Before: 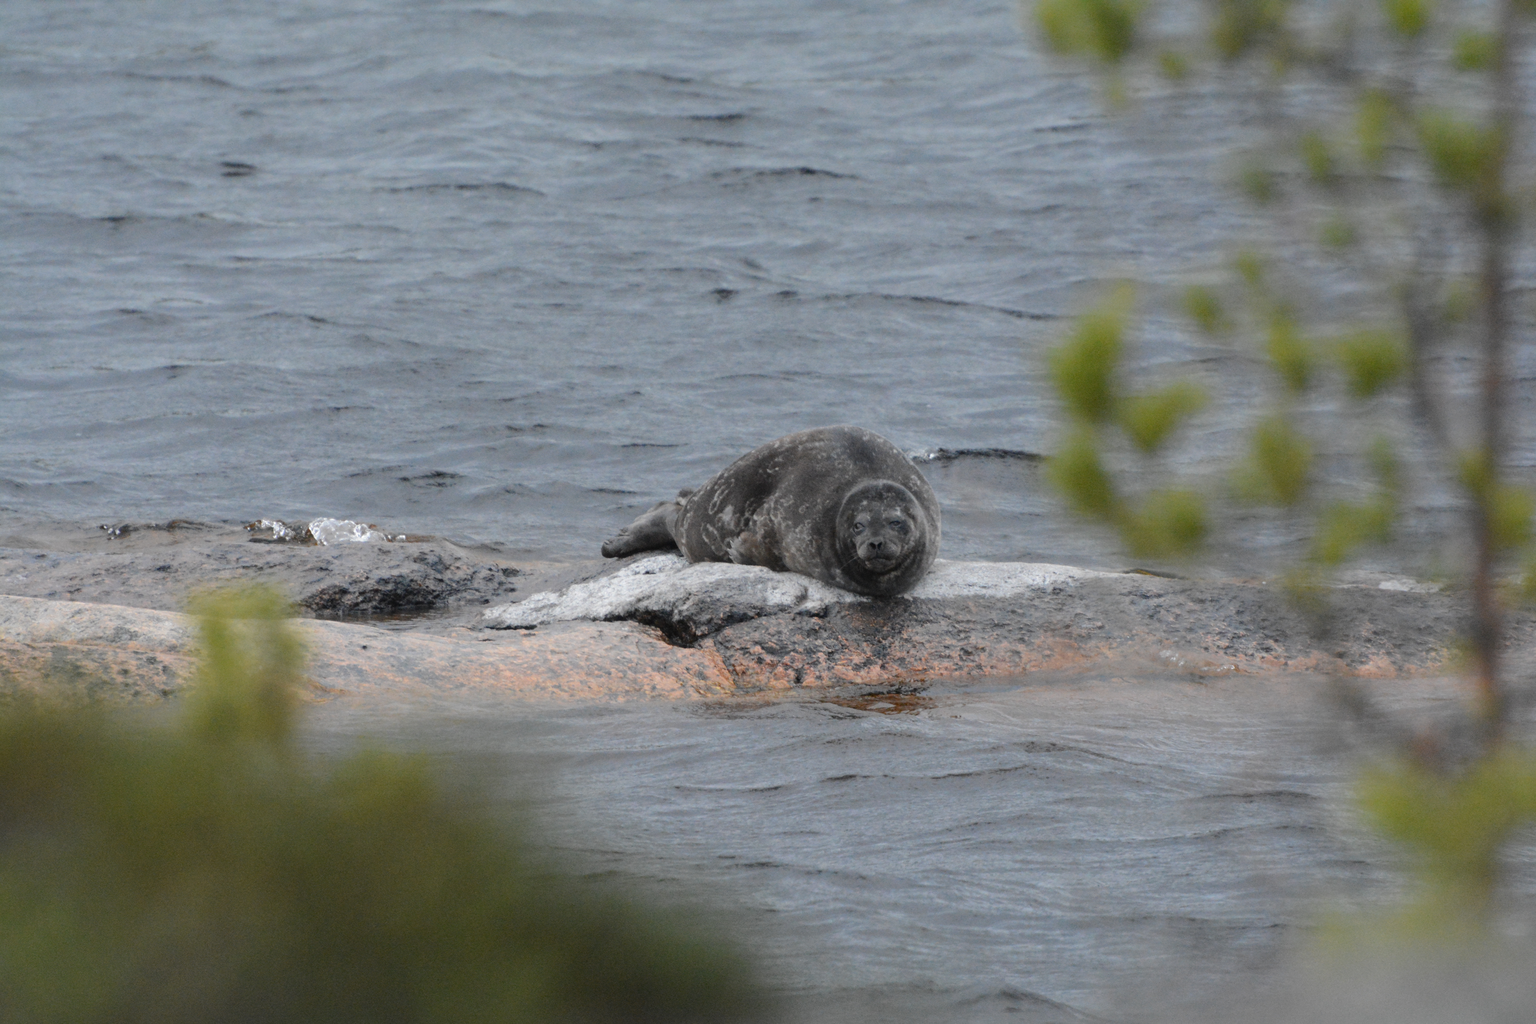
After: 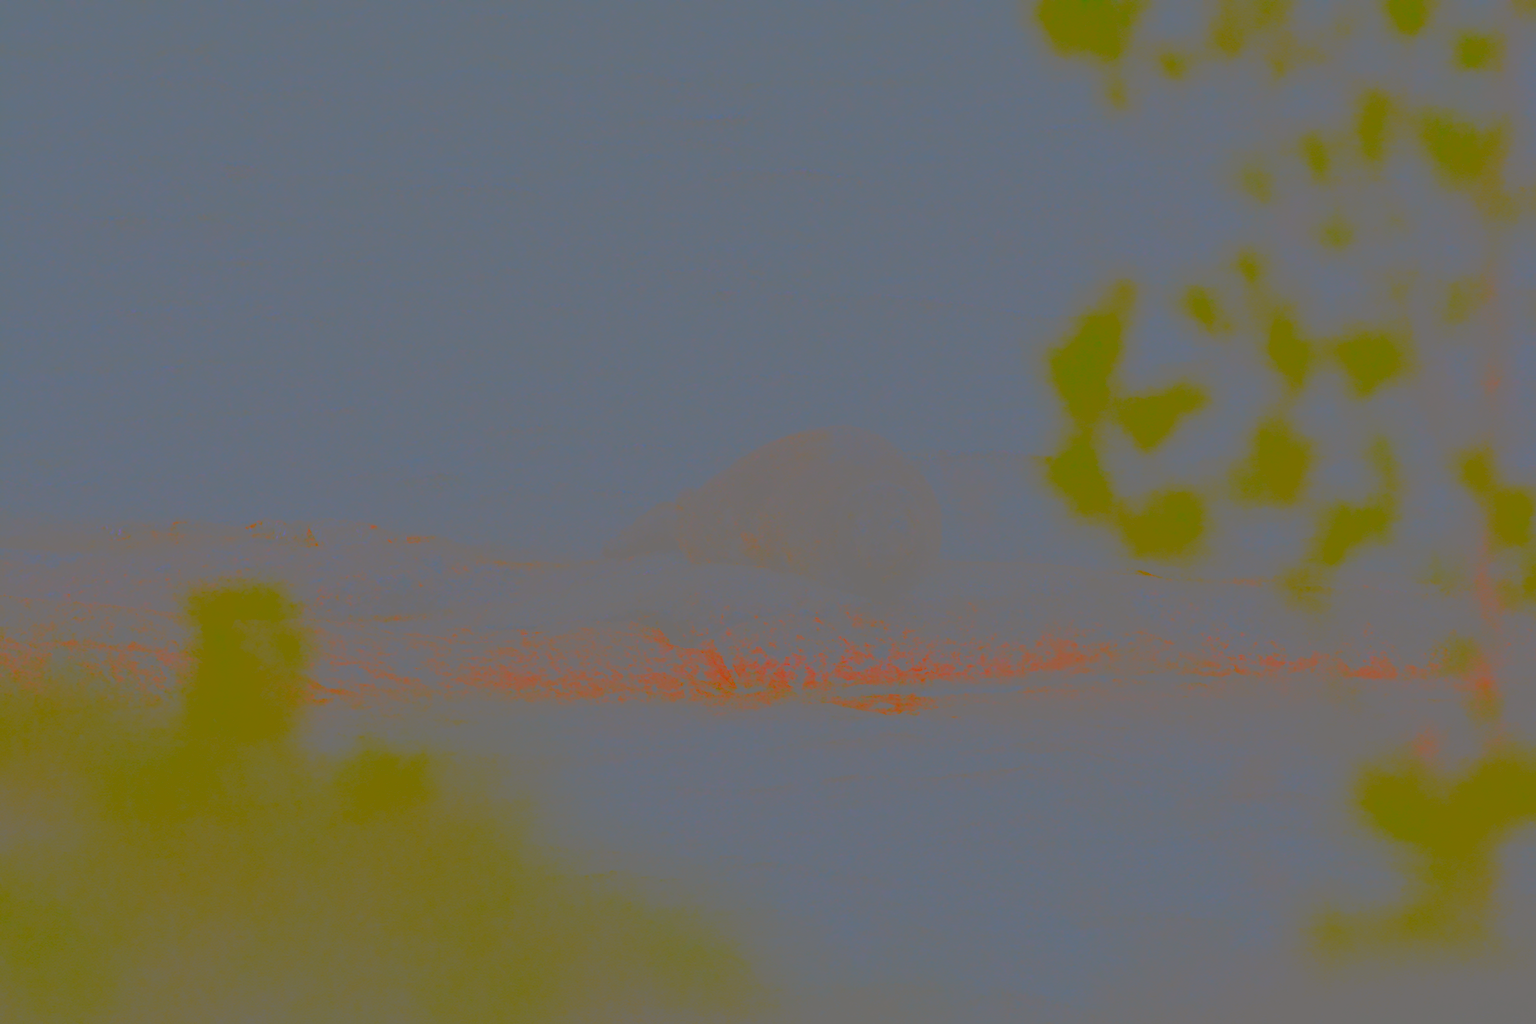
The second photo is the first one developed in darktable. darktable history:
filmic rgb: black relative exposure -7.65 EV, white relative exposure 4.56 EV, hardness 3.61
contrast brightness saturation: contrast -0.99, brightness -0.17, saturation 0.75
tone curve: curves: ch0 [(0, 0) (0.239, 0.248) (0.508, 0.606) (0.826, 0.855) (1, 0.945)]; ch1 [(0, 0) (0.401, 0.42) (0.442, 0.47) (0.492, 0.498) (0.511, 0.516) (0.555, 0.586) (0.681, 0.739) (1, 1)]; ch2 [(0, 0) (0.411, 0.433) (0.5, 0.504) (0.545, 0.574) (1, 1)], color space Lab, independent channels, preserve colors none
